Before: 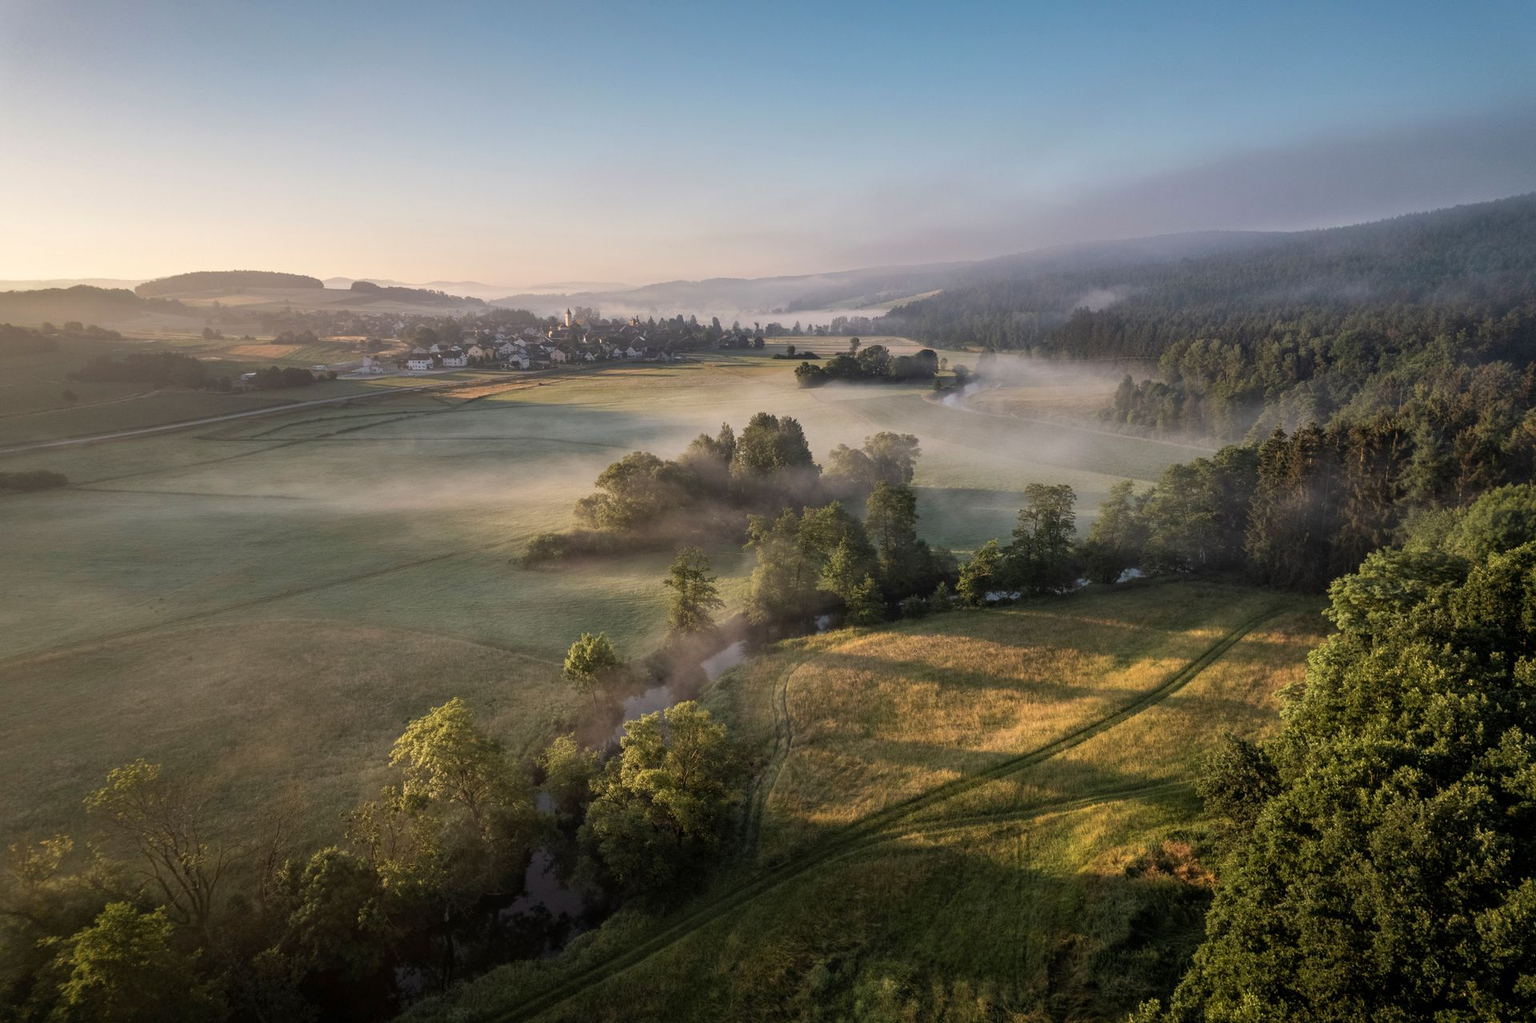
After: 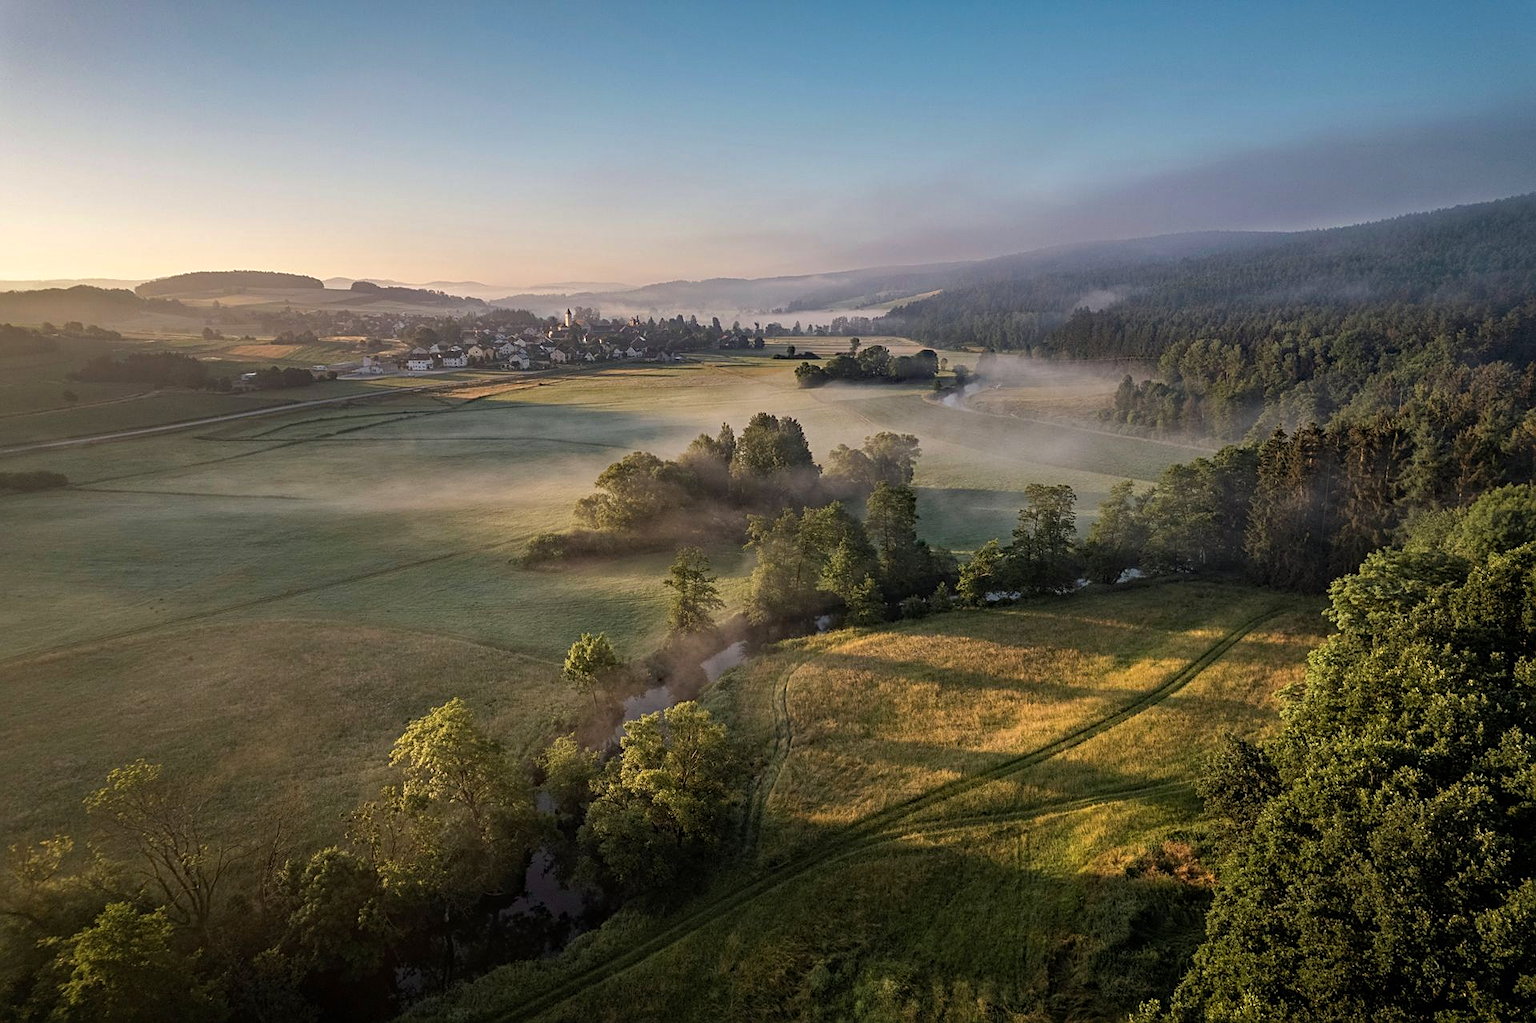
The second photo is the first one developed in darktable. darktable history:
color correction: highlights b* 3.04
haze removal: strength 0.296, distance 0.244, compatibility mode true, adaptive false
sharpen: on, module defaults
